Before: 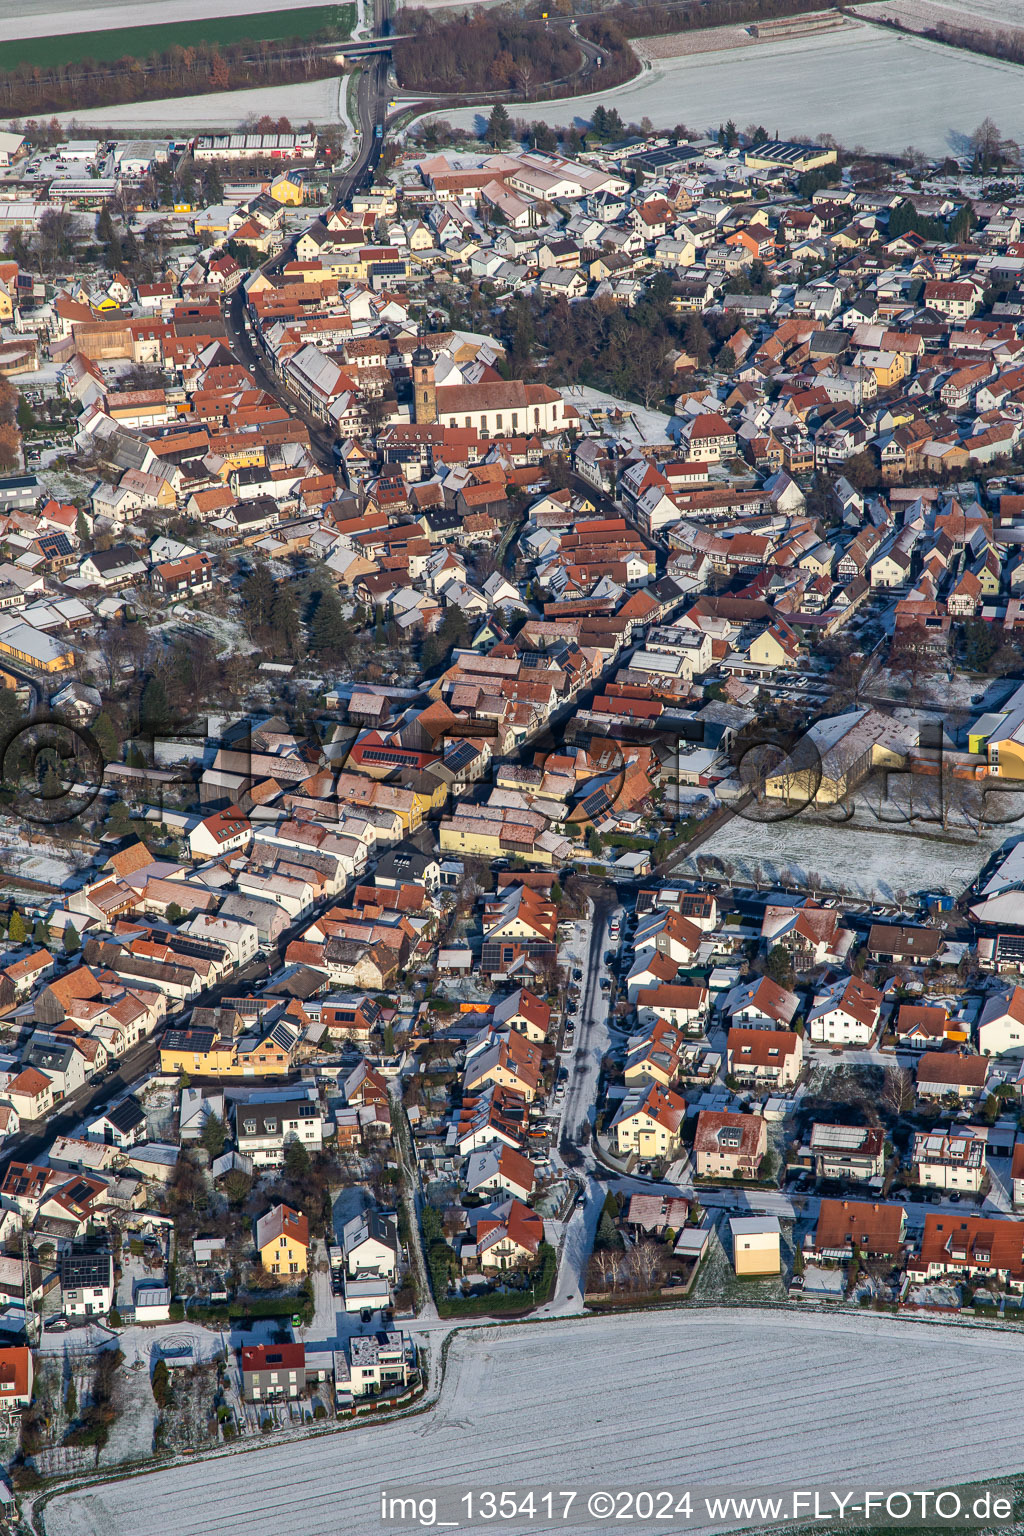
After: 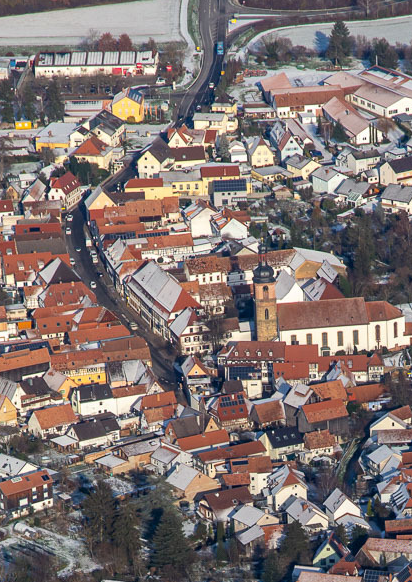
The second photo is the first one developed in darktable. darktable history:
crop: left 15.603%, top 5.439%, right 44.116%, bottom 56.645%
